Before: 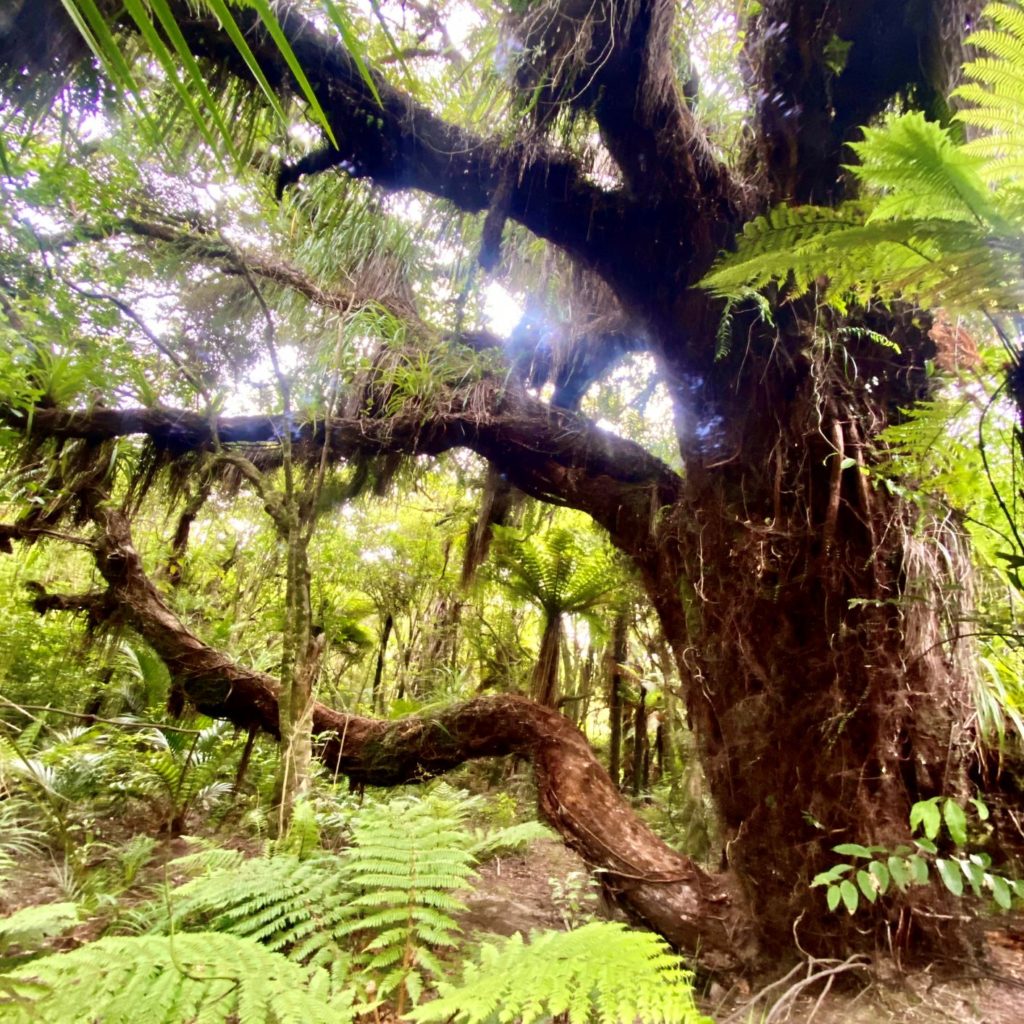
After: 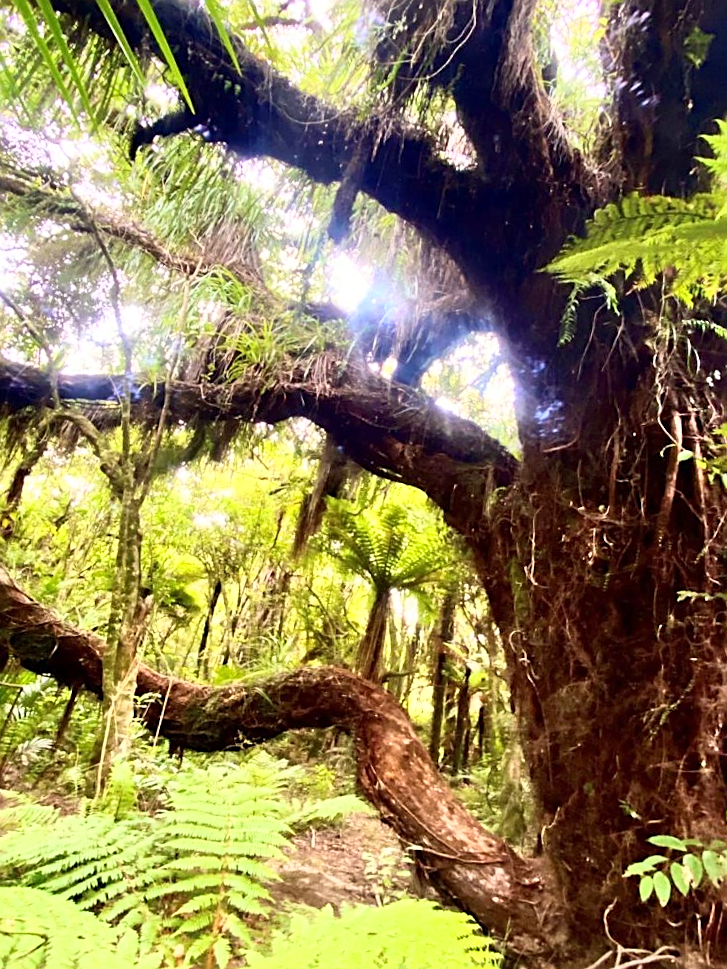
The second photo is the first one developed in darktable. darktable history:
crop and rotate: angle -3.27°, left 14.277%, top 0.028%, right 10.766%, bottom 0.028%
sharpen: amount 0.55
base curve: curves: ch0 [(0, 0) (0.557, 0.834) (1, 1)]
